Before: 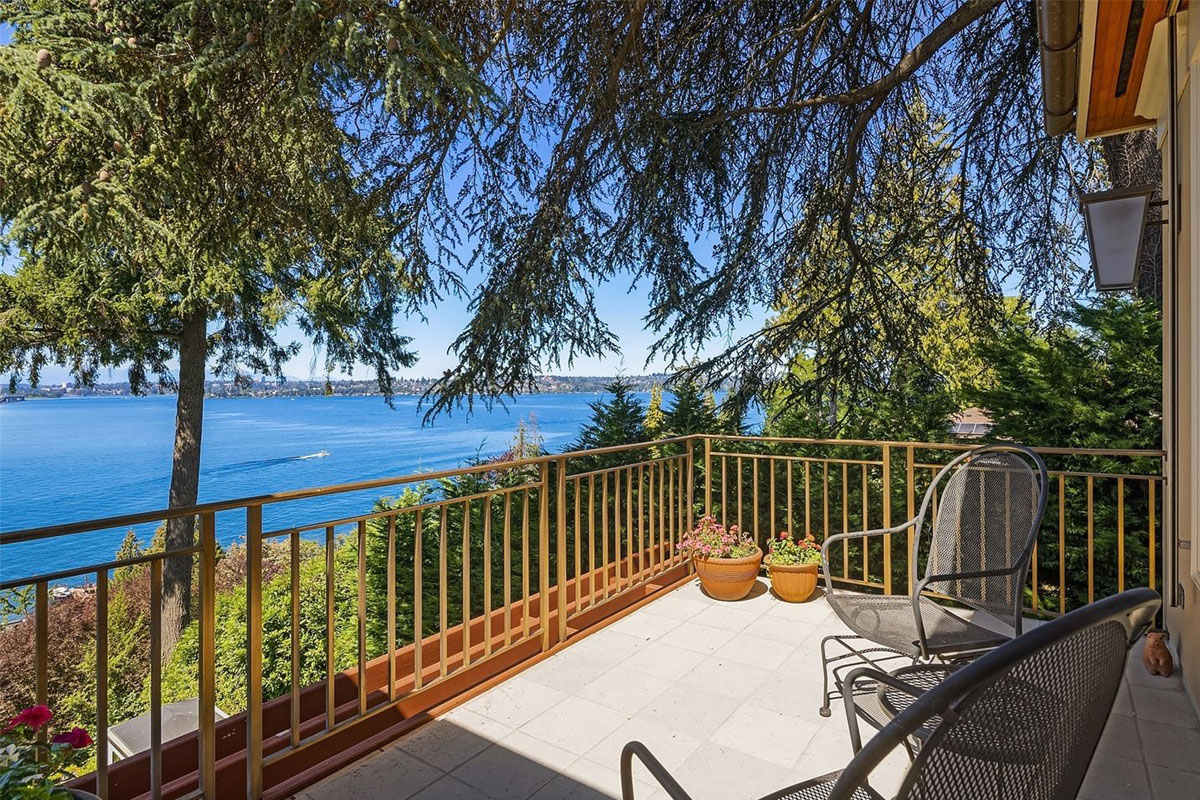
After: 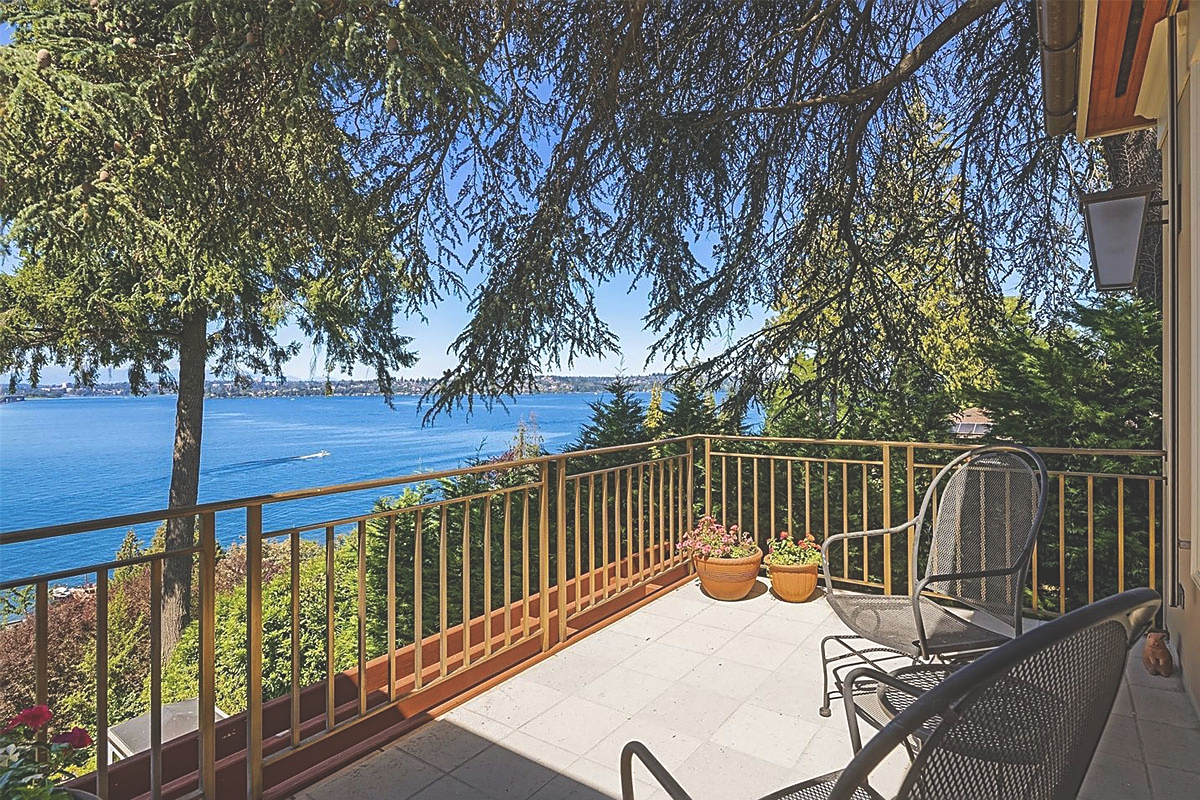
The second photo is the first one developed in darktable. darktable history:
sharpen: on, module defaults
exposure: black level correction -0.028, compensate highlight preservation false
